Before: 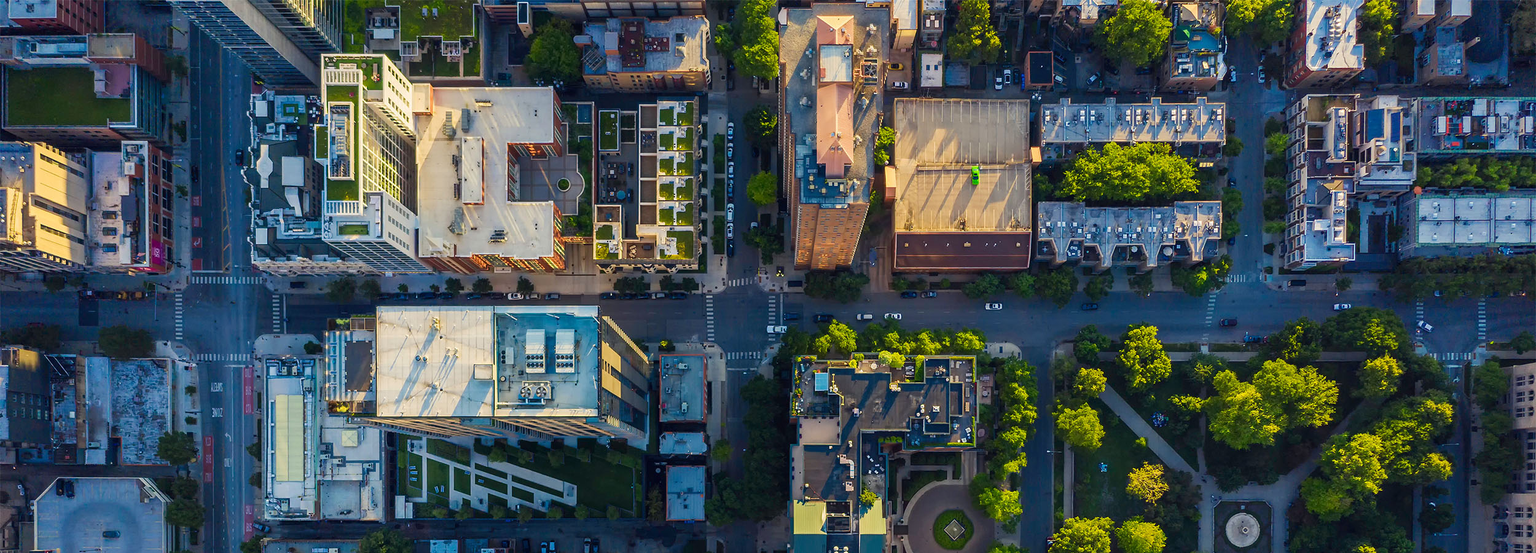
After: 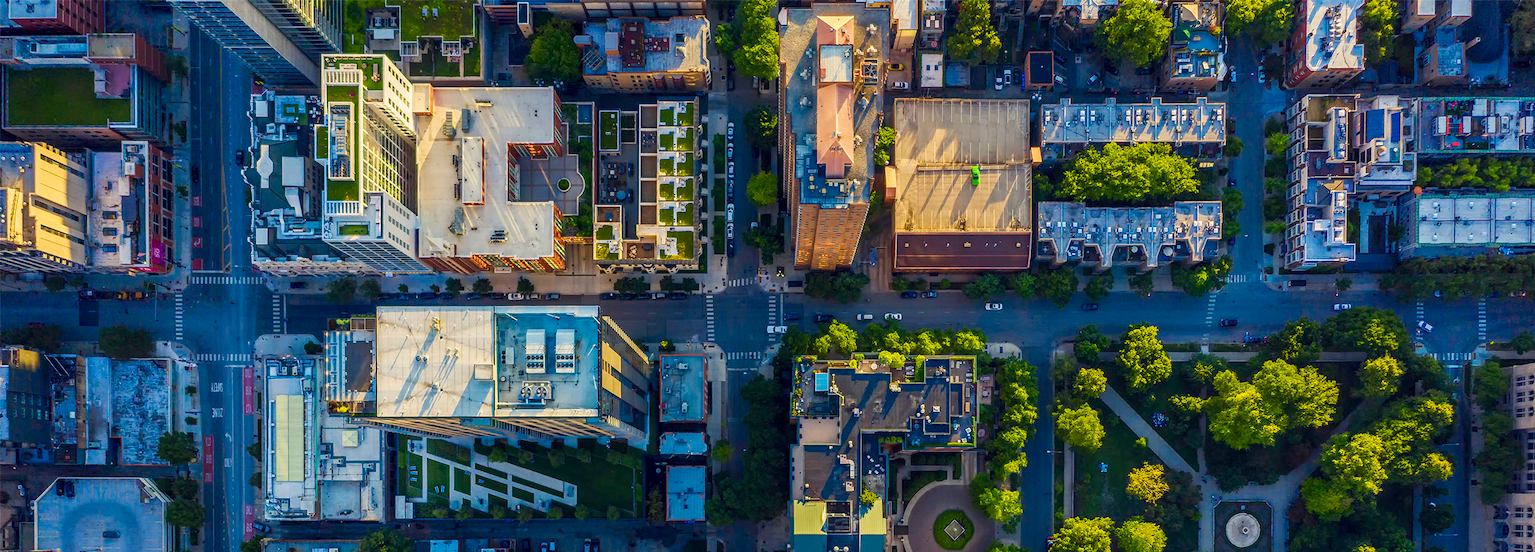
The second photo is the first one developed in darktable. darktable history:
color balance rgb: linear chroma grading › shadows 31.777%, linear chroma grading › global chroma -2.214%, linear chroma grading › mid-tones 3.645%, perceptual saturation grading › global saturation 2.865%, global vibrance 22.609%
local contrast: on, module defaults
